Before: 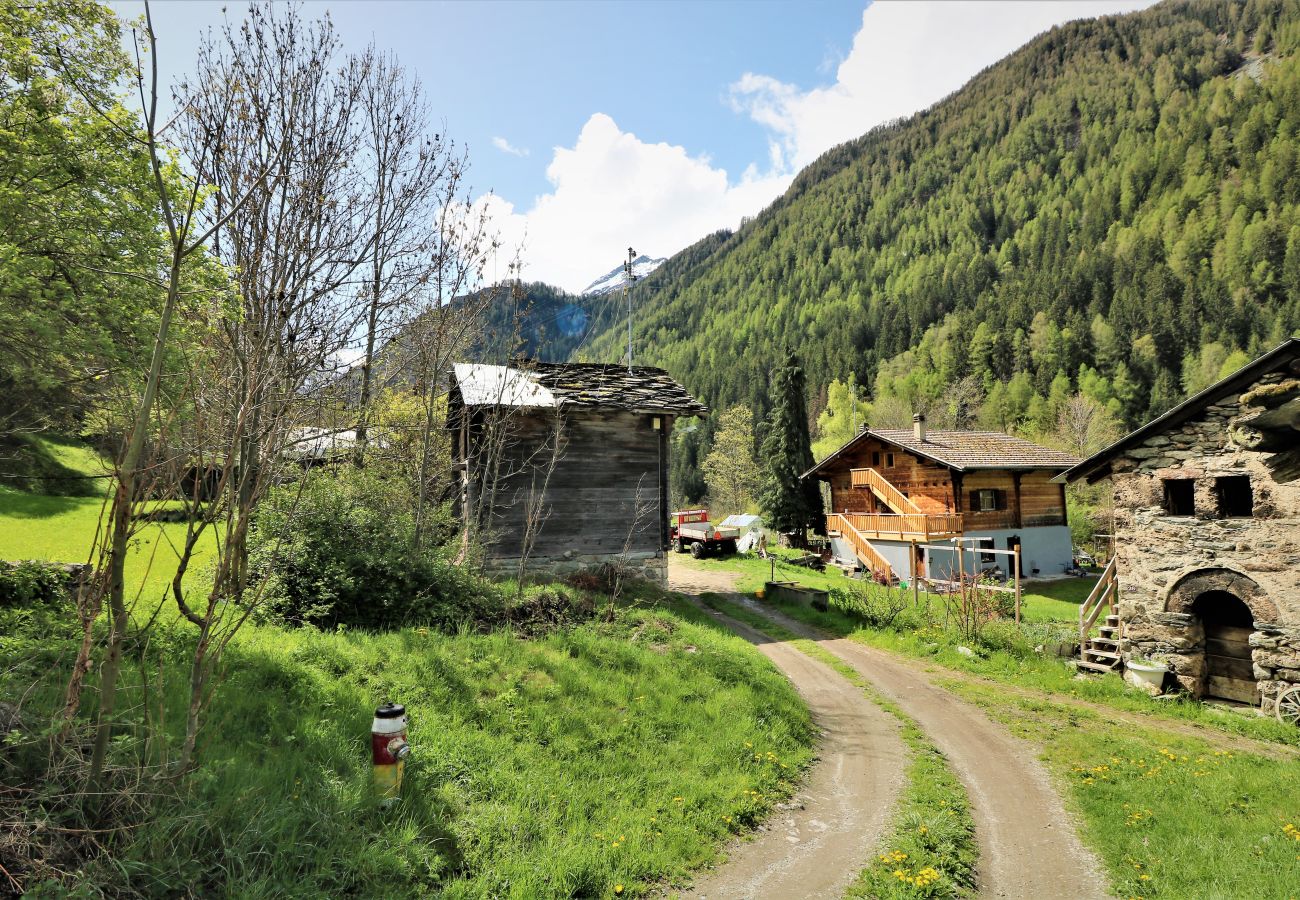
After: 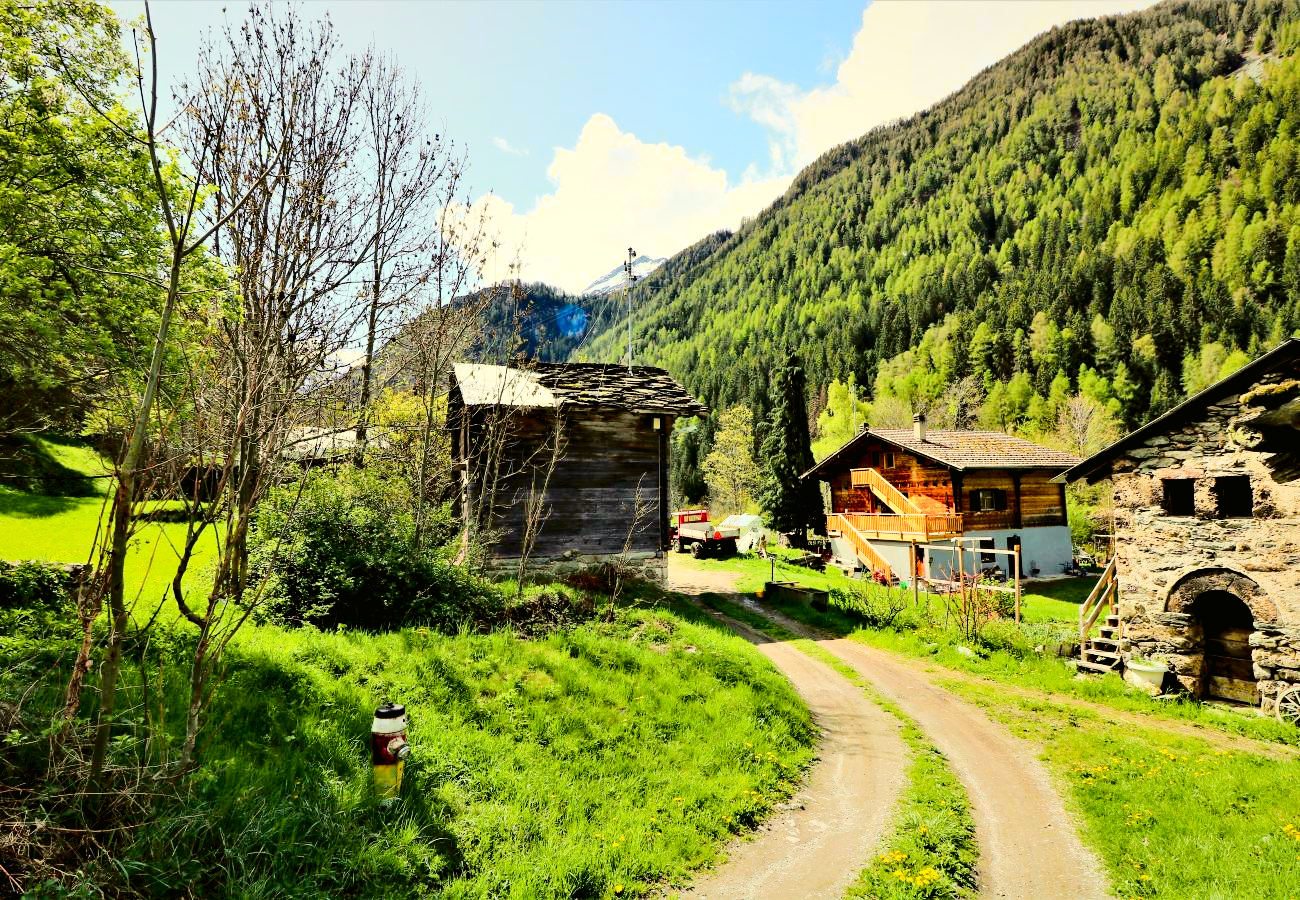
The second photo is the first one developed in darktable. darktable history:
tone curve: curves: ch0 [(0, 0.006) (0.184, 0.117) (0.405, 0.46) (0.456, 0.528) (0.634, 0.728) (0.877, 0.89) (0.984, 0.935)]; ch1 [(0, 0) (0.443, 0.43) (0.492, 0.489) (0.566, 0.579) (0.595, 0.625) (0.608, 0.667) (0.65, 0.729) (1, 1)]; ch2 [(0, 0) (0.33, 0.301) (0.421, 0.443) (0.447, 0.489) (0.492, 0.498) (0.537, 0.583) (0.586, 0.591) (0.663, 0.686) (1, 1)], color space Lab, independent channels, preserve colors none
color balance rgb: shadows lift › luminance -21.66%, shadows lift › chroma 6.57%, shadows lift › hue 270°, power › chroma 0.68%, power › hue 60°, highlights gain › luminance 6.08%, highlights gain › chroma 1.33%, highlights gain › hue 90°, global offset › luminance -0.87%, perceptual saturation grading › global saturation 26.86%, perceptual saturation grading › highlights -28.39%, perceptual saturation grading › mid-tones 15.22%, perceptual saturation grading › shadows 33.98%, perceptual brilliance grading › highlights 10%, perceptual brilliance grading › mid-tones 5%
